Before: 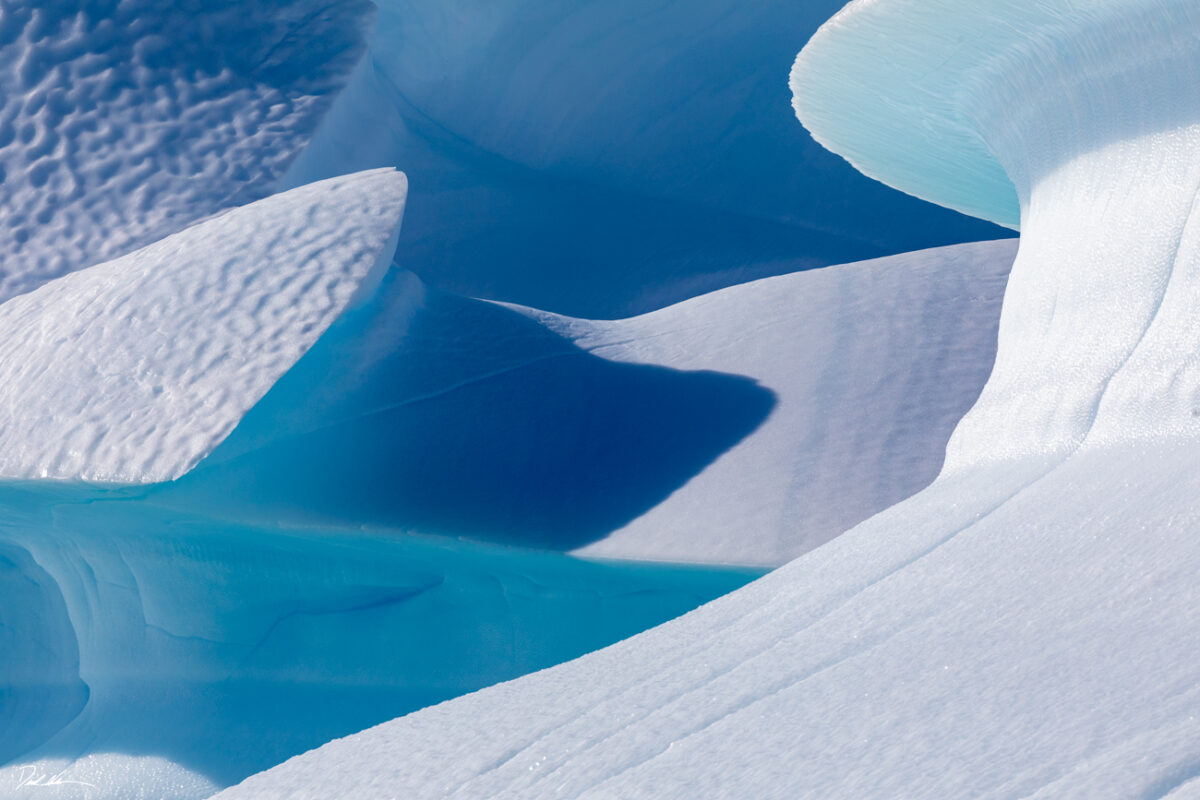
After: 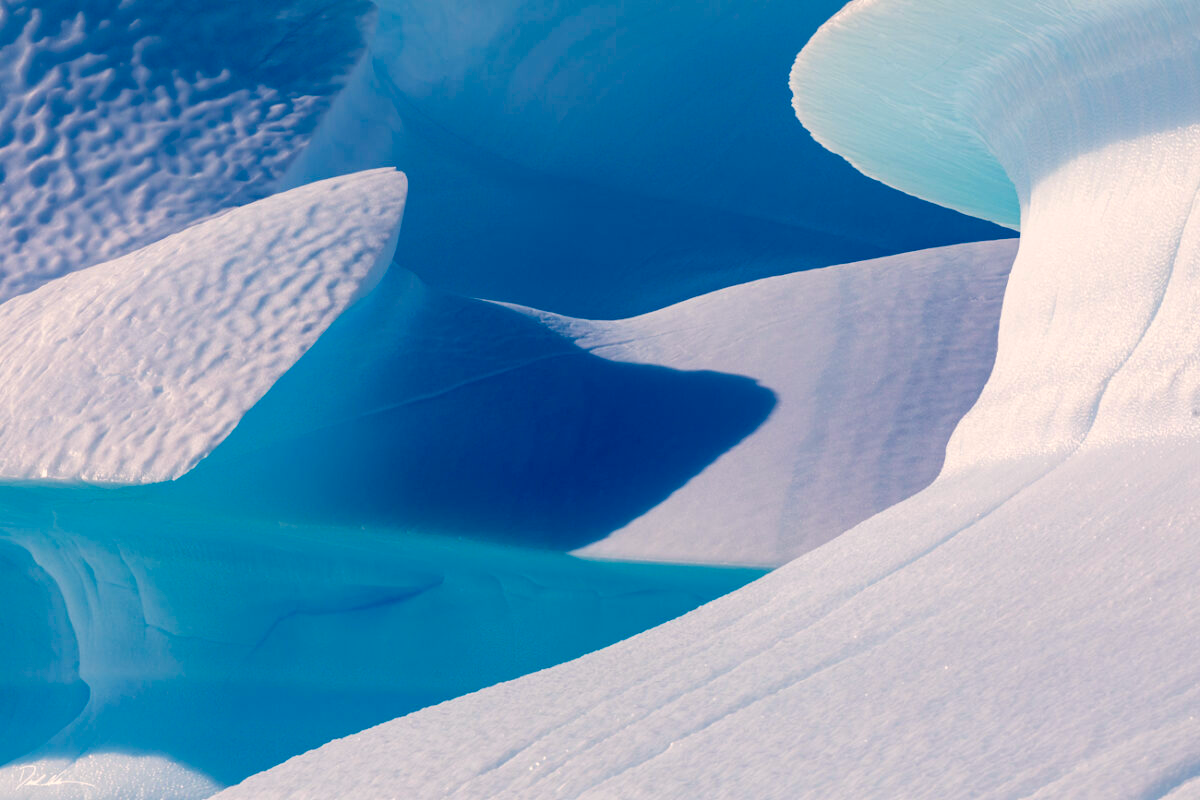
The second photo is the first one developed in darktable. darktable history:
color balance rgb: shadows lift › chroma 0.936%, shadows lift › hue 109.99°, highlights gain › chroma 3.019%, highlights gain › hue 60.23°, perceptual saturation grading › global saturation 29.39%, global vibrance 20%
